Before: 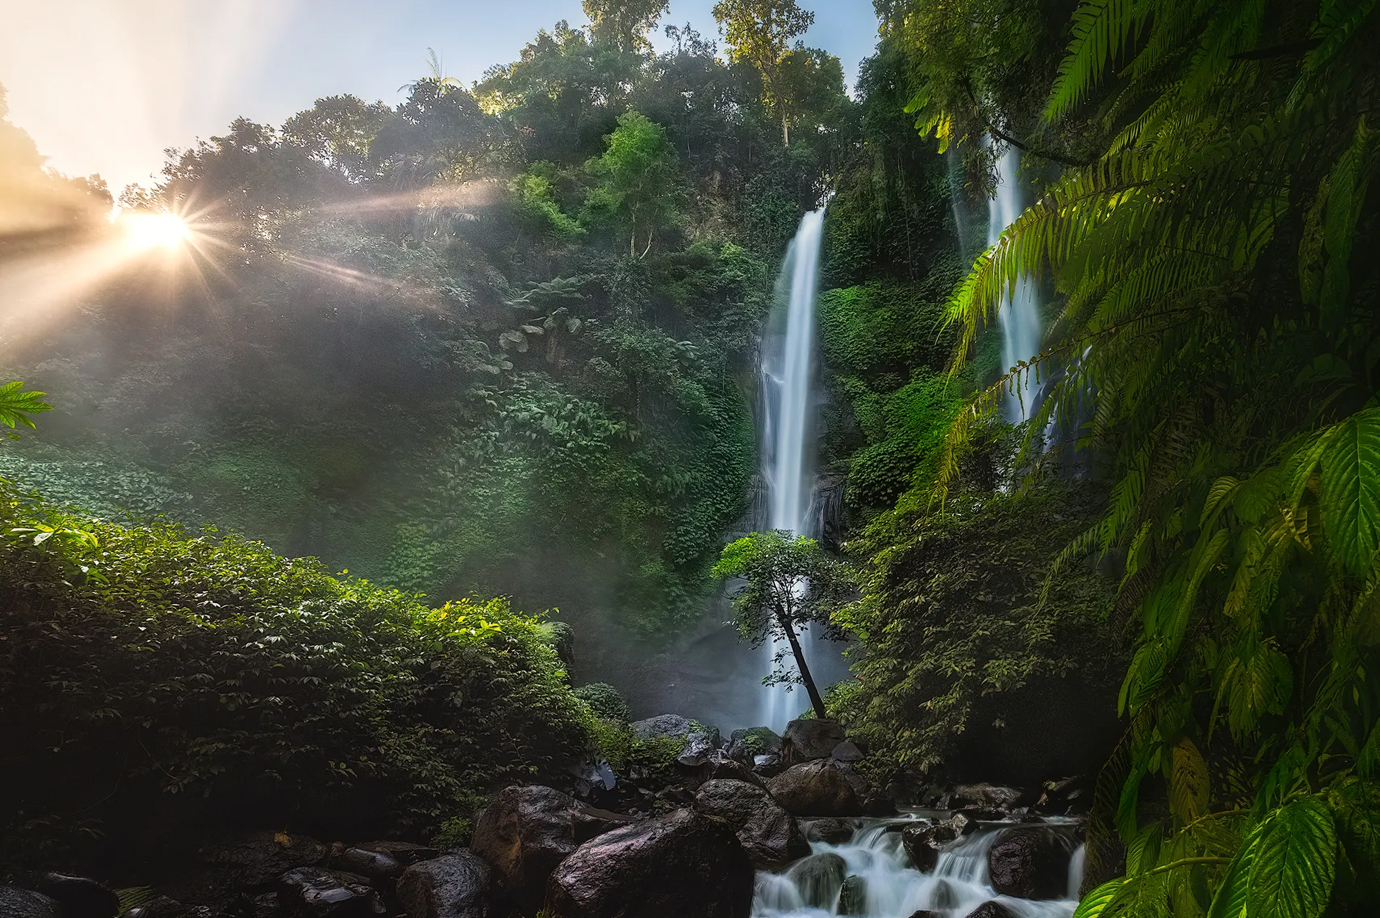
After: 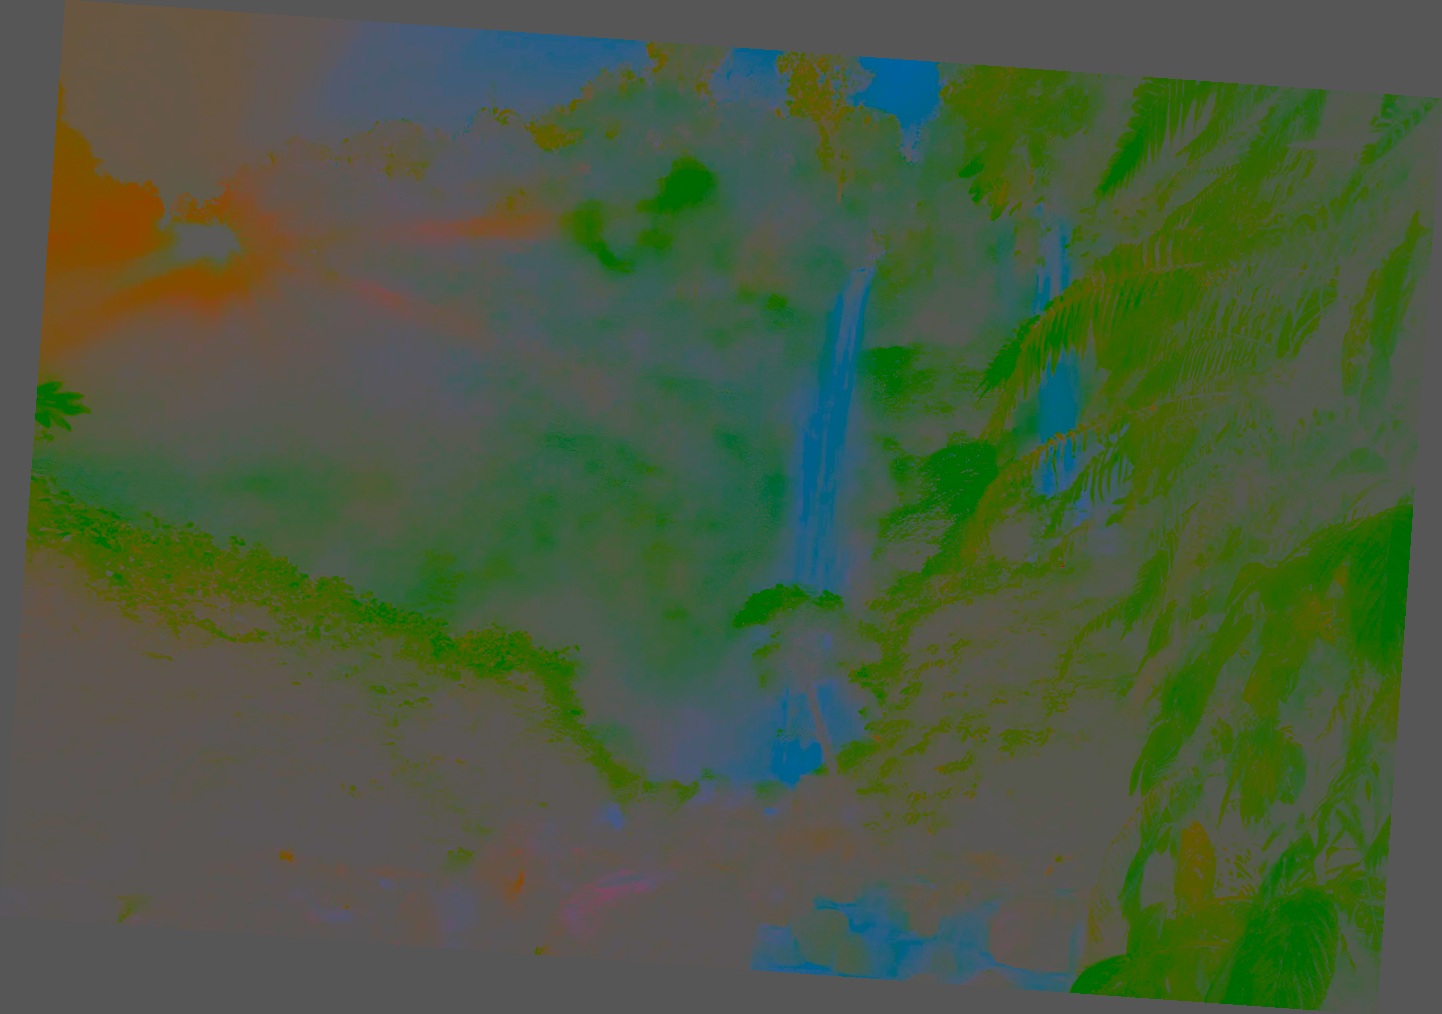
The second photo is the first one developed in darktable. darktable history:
rotate and perspective: rotation 4.1°, automatic cropping off
contrast brightness saturation: contrast -0.99, brightness -0.17, saturation 0.75
tone curve: curves: ch0 [(0, 0.023) (0.132, 0.075) (0.241, 0.178) (0.487, 0.491) (0.782, 0.8) (1, 0.989)]; ch1 [(0, 0) (0.396, 0.369) (0.467, 0.454) (0.498, 0.5) (0.518, 0.517) (0.57, 0.586) (0.619, 0.663) (0.692, 0.744) (1, 1)]; ch2 [(0, 0) (0.427, 0.416) (0.483, 0.481) (0.503, 0.503) (0.526, 0.527) (0.563, 0.573) (0.632, 0.667) (0.705, 0.737) (0.985, 0.966)], color space Lab, independent channels
